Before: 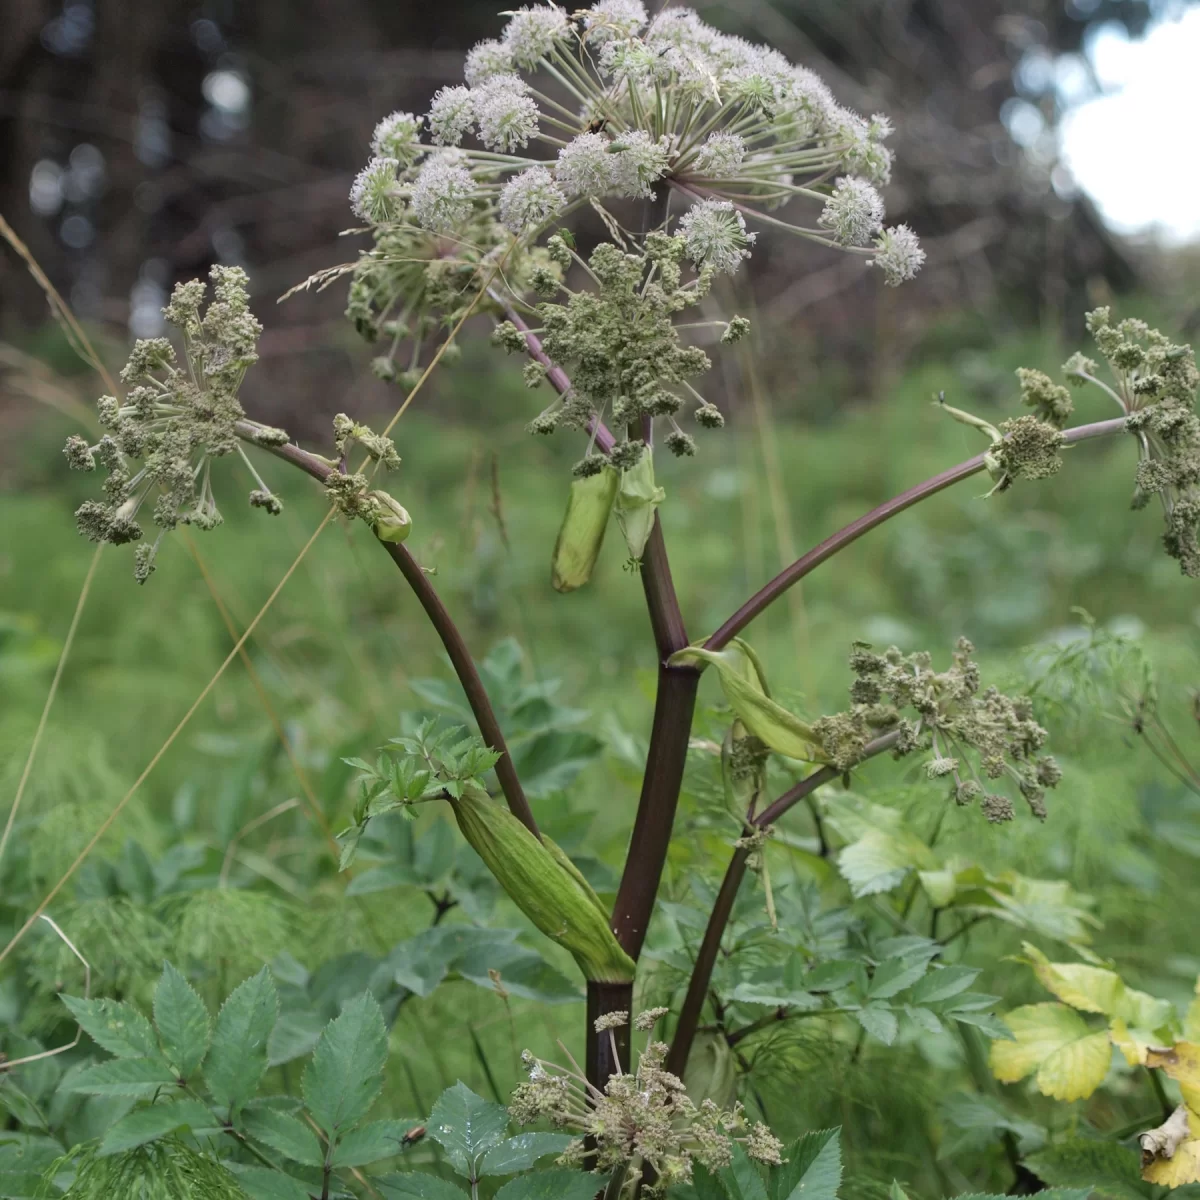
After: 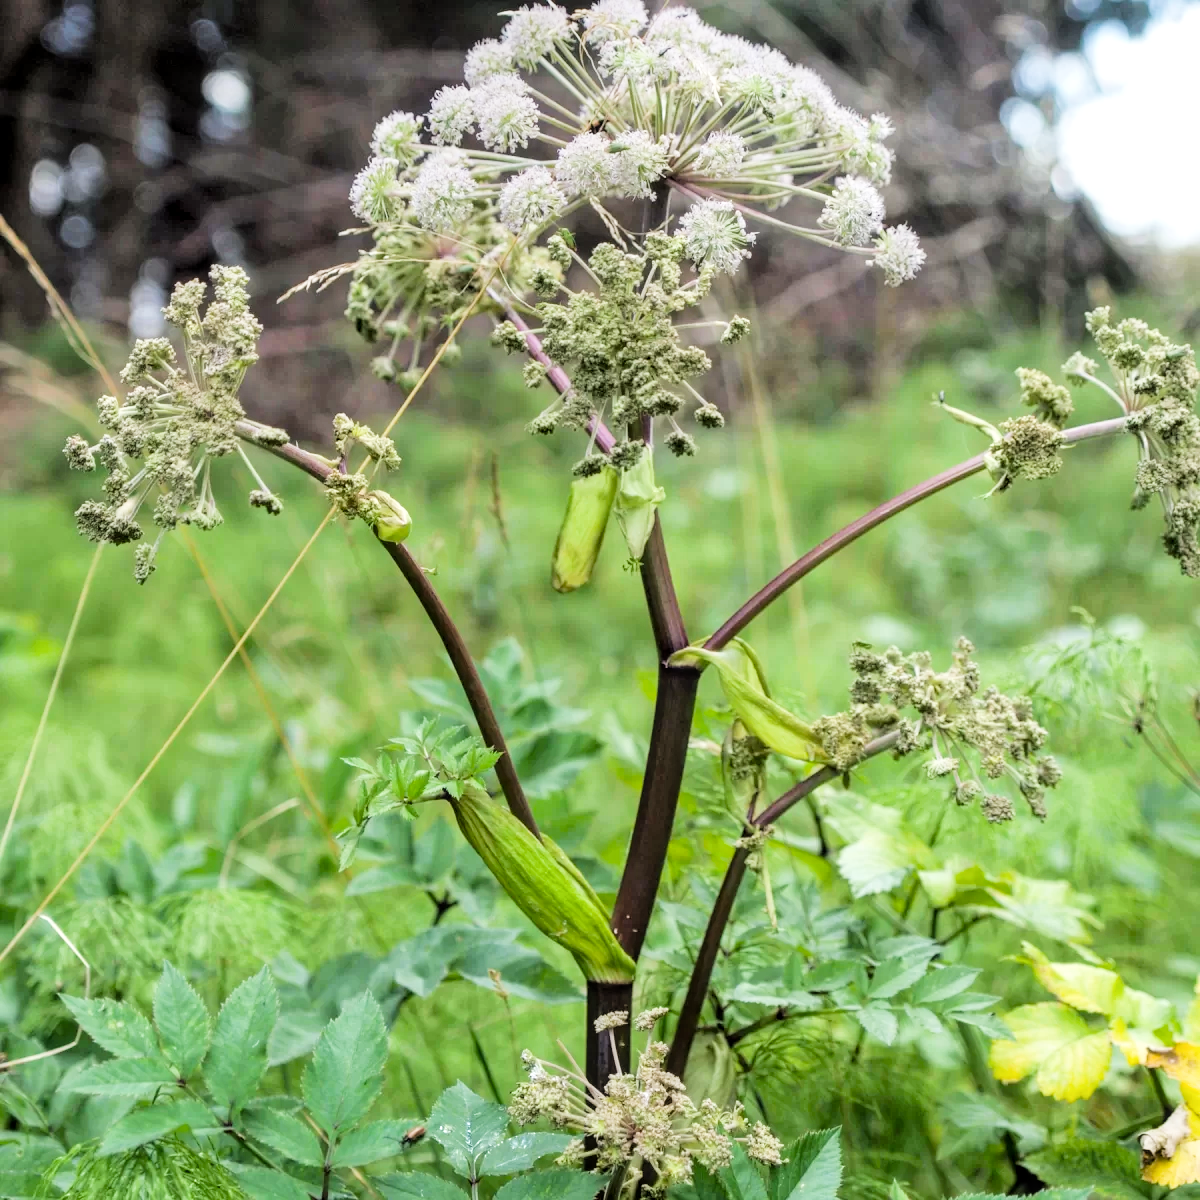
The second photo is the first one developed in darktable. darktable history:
local contrast: on, module defaults
color balance rgb: perceptual saturation grading › global saturation 20%, global vibrance 20%
filmic rgb: black relative exposure -5 EV, hardness 2.88, contrast 1.3, highlights saturation mix -30%
exposure: black level correction 0, exposure 1.1 EV, compensate highlight preservation false
